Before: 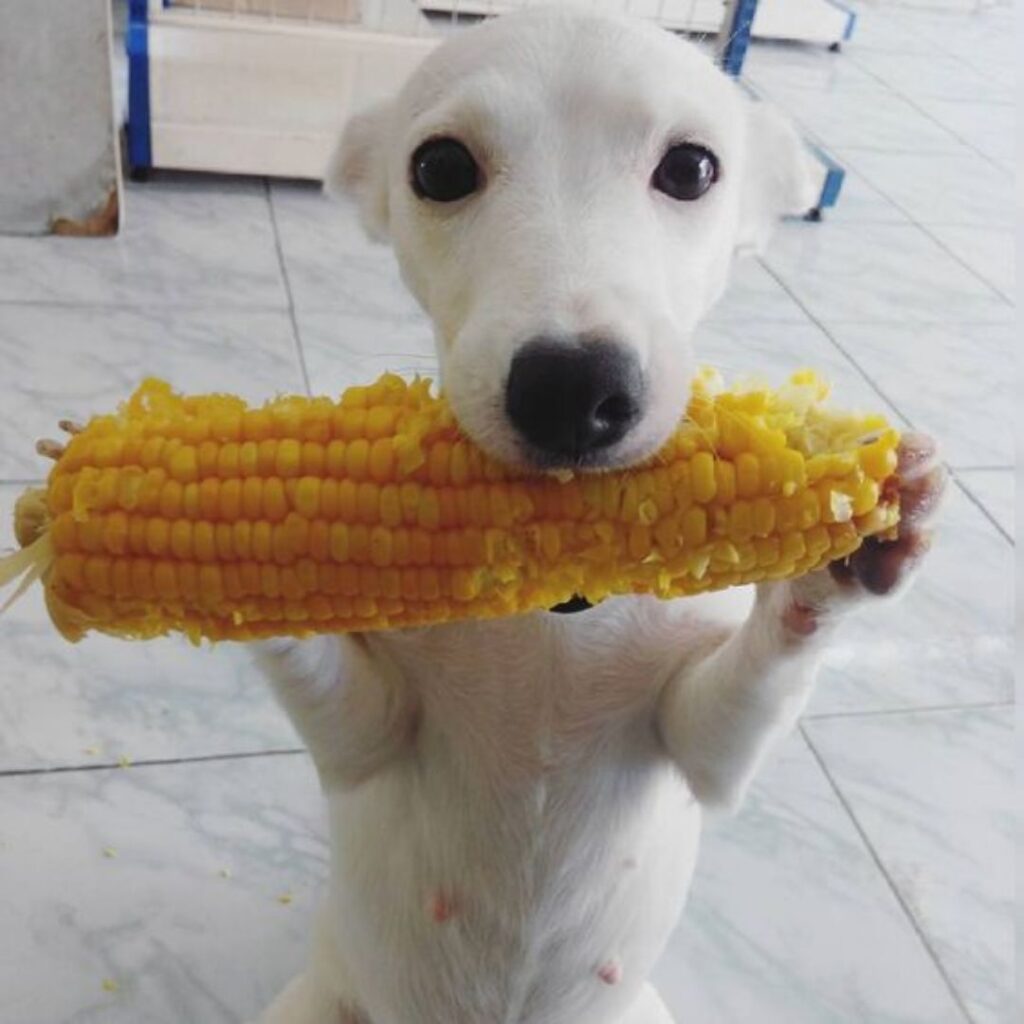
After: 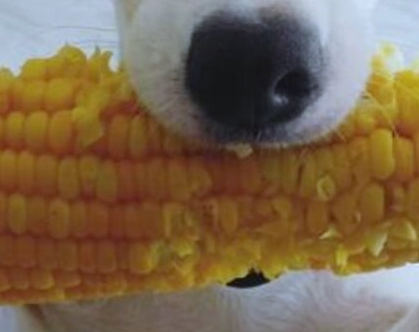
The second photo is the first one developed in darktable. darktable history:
crop: left 31.751%, top 32.172%, right 27.8%, bottom 35.83%
rotate and perspective: rotation 0.8°, automatic cropping off
white balance: red 0.924, blue 1.095
